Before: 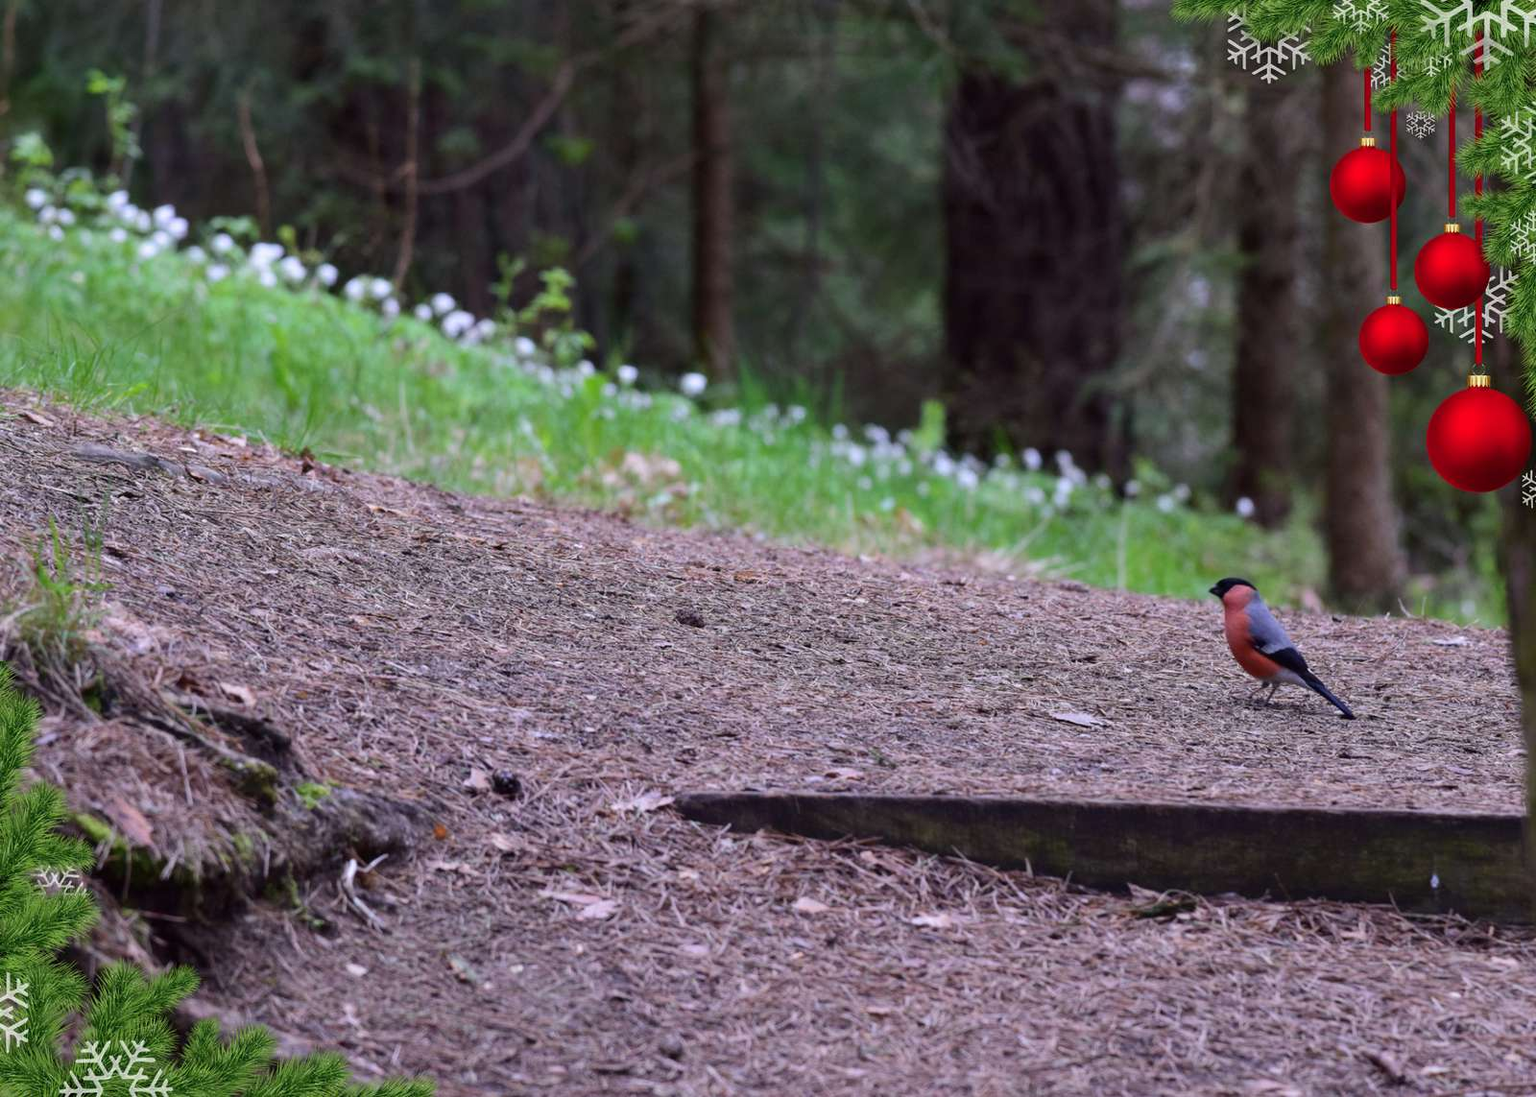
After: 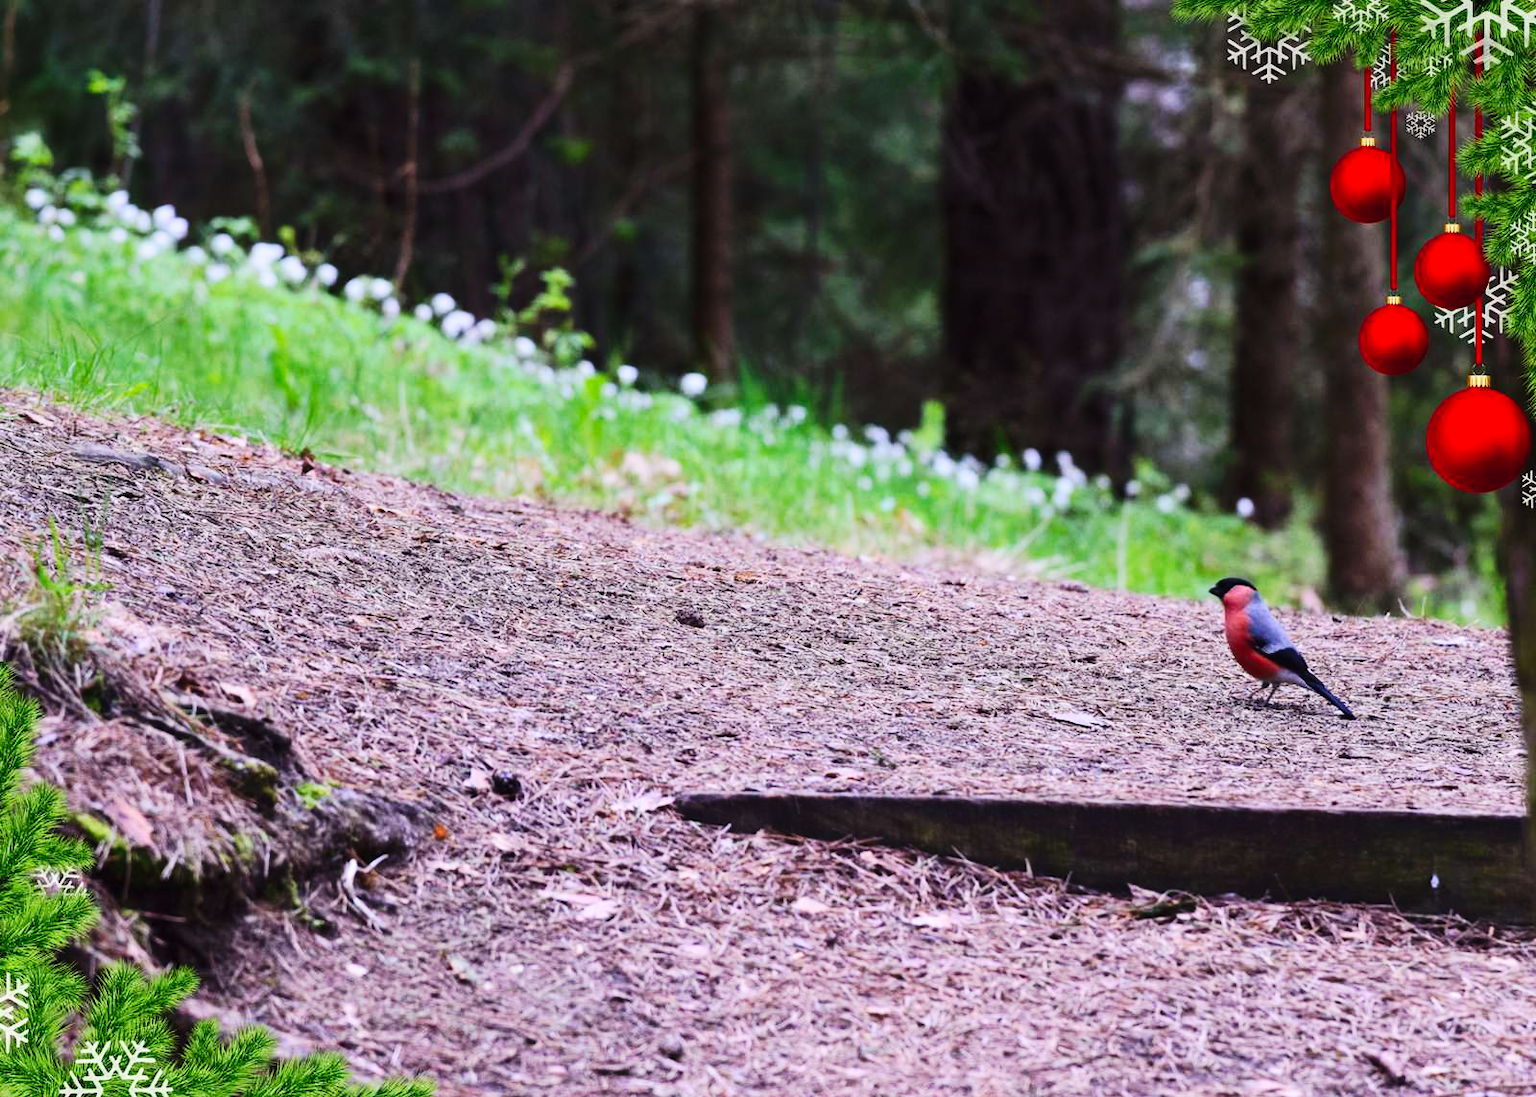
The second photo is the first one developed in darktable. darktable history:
contrast brightness saturation: contrast 0.2, brightness 0.15, saturation 0.14
base curve: curves: ch0 [(0, 0) (0.032, 0.025) (0.121, 0.166) (0.206, 0.329) (0.605, 0.79) (1, 1)], preserve colors none
graduated density: rotation -0.352°, offset 57.64
